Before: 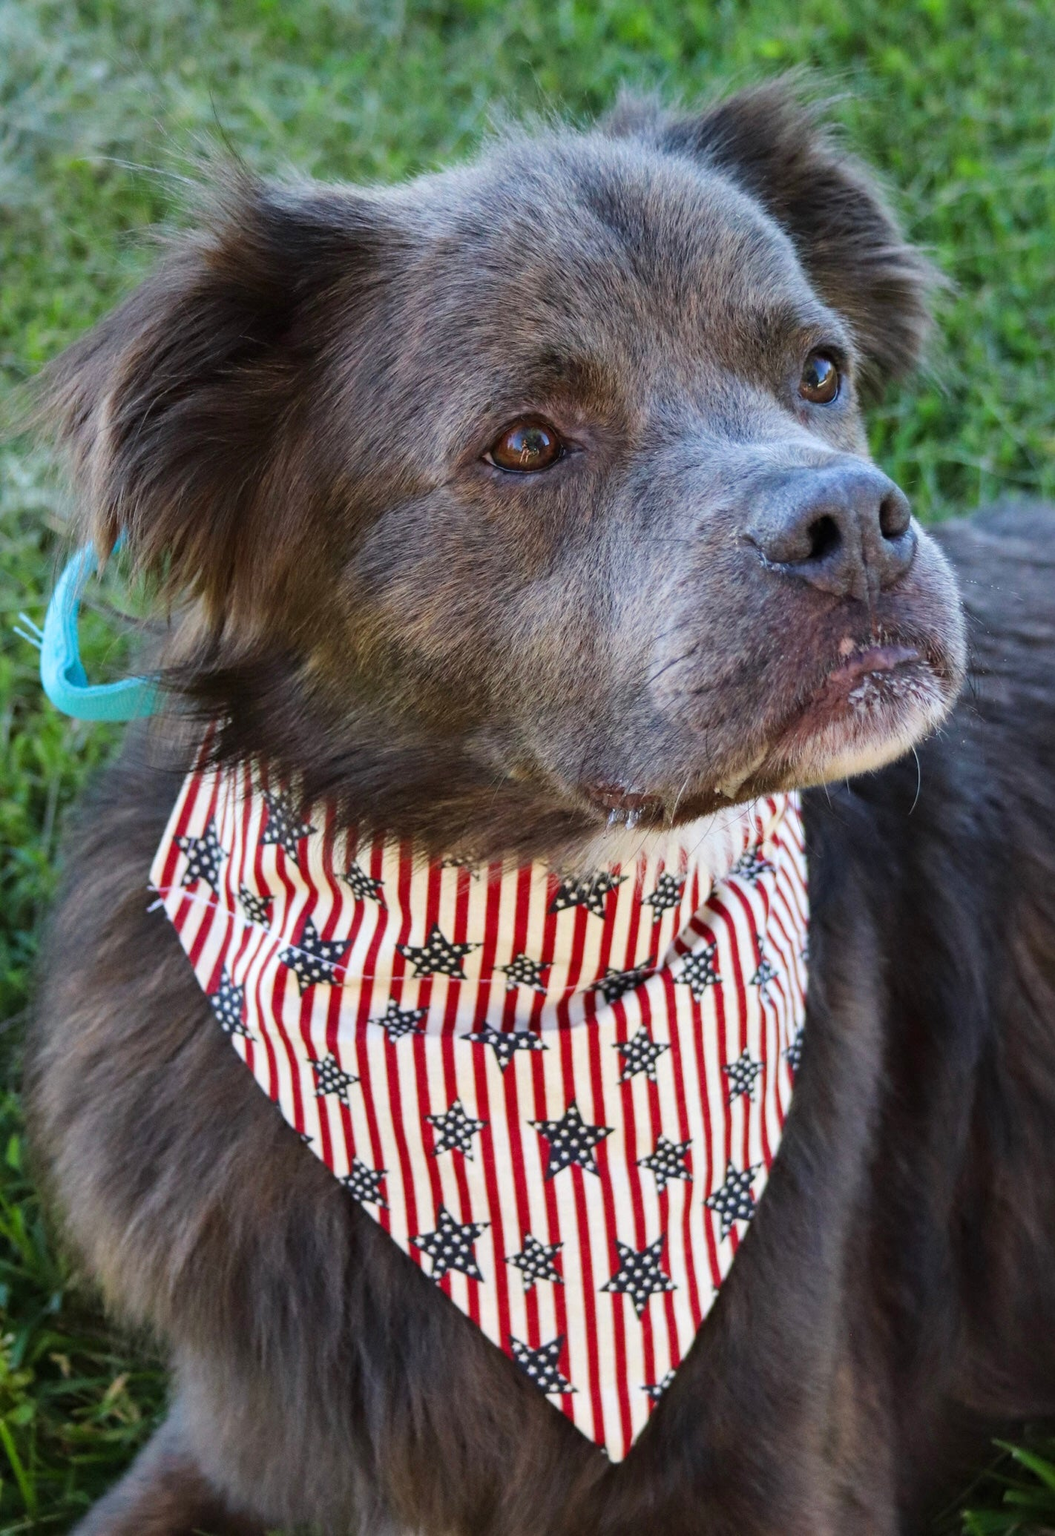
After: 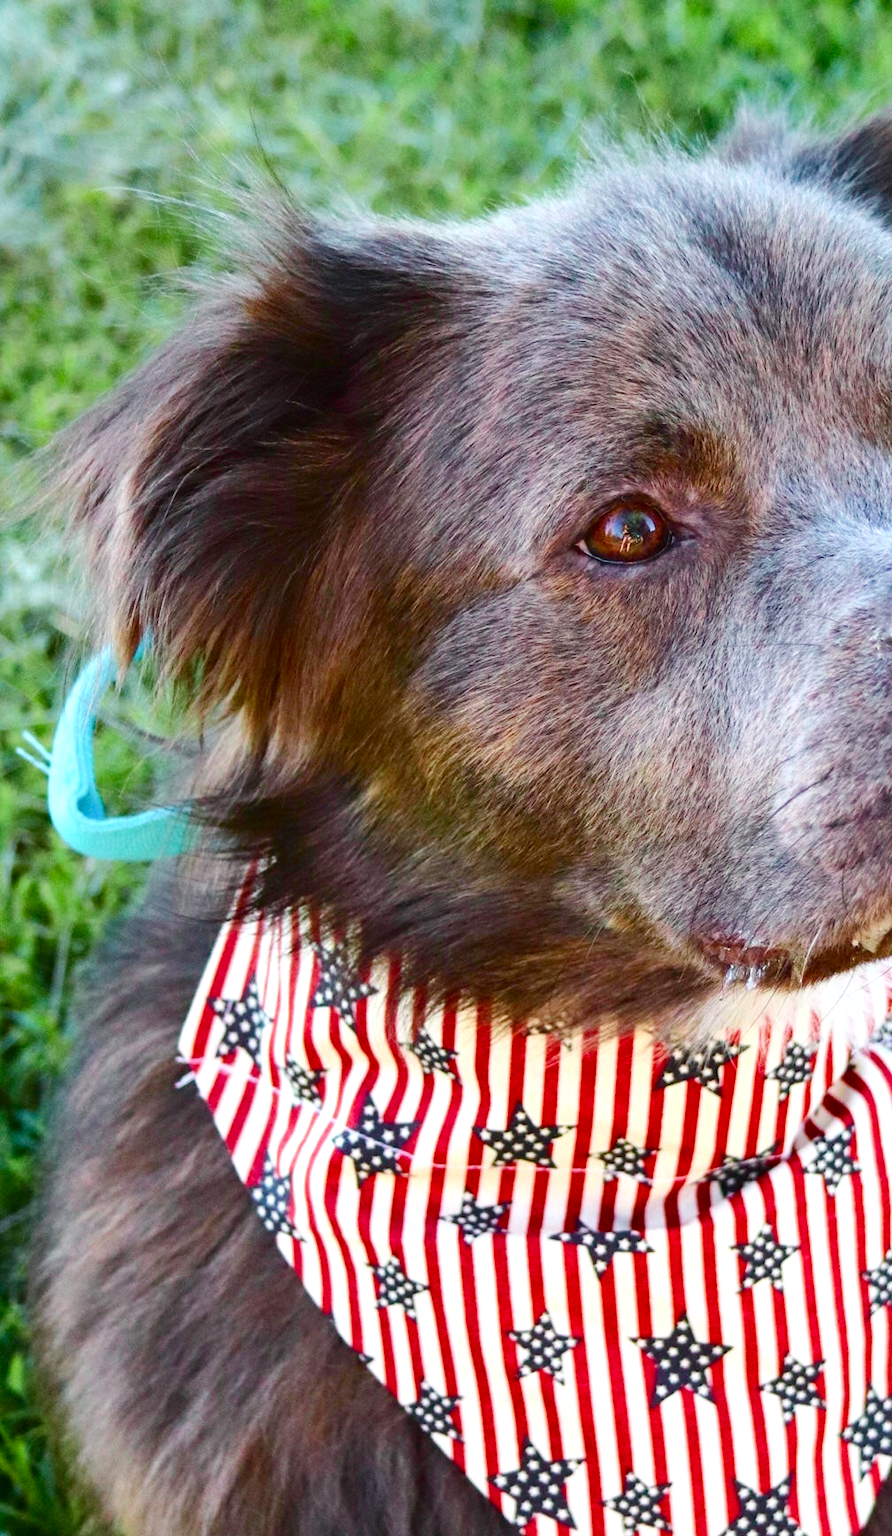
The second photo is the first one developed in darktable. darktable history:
exposure: exposure 0.49 EV, compensate exposure bias true, compensate highlight preservation false
color balance rgb: perceptual saturation grading › global saturation 20%, perceptual saturation grading › highlights -48.978%, perceptual saturation grading › shadows 25.798%, global vibrance 20%
tone equalizer: edges refinement/feathering 500, mask exposure compensation -1.57 EV, preserve details no
crop: right 28.975%, bottom 16.151%
tone curve: curves: ch0 [(0, 0.01) (0.037, 0.032) (0.131, 0.108) (0.275, 0.258) (0.483, 0.512) (0.61, 0.661) (0.696, 0.742) (0.792, 0.834) (0.911, 0.936) (0.997, 0.995)]; ch1 [(0, 0) (0.308, 0.29) (0.425, 0.411) (0.503, 0.502) (0.529, 0.543) (0.683, 0.706) (0.746, 0.77) (1, 1)]; ch2 [(0, 0) (0.225, 0.214) (0.334, 0.339) (0.401, 0.415) (0.485, 0.487) (0.502, 0.502) (0.525, 0.523) (0.545, 0.552) (0.587, 0.61) (0.636, 0.654) (0.711, 0.729) (0.845, 0.855) (0.998, 0.977)], color space Lab, independent channels, preserve colors none
